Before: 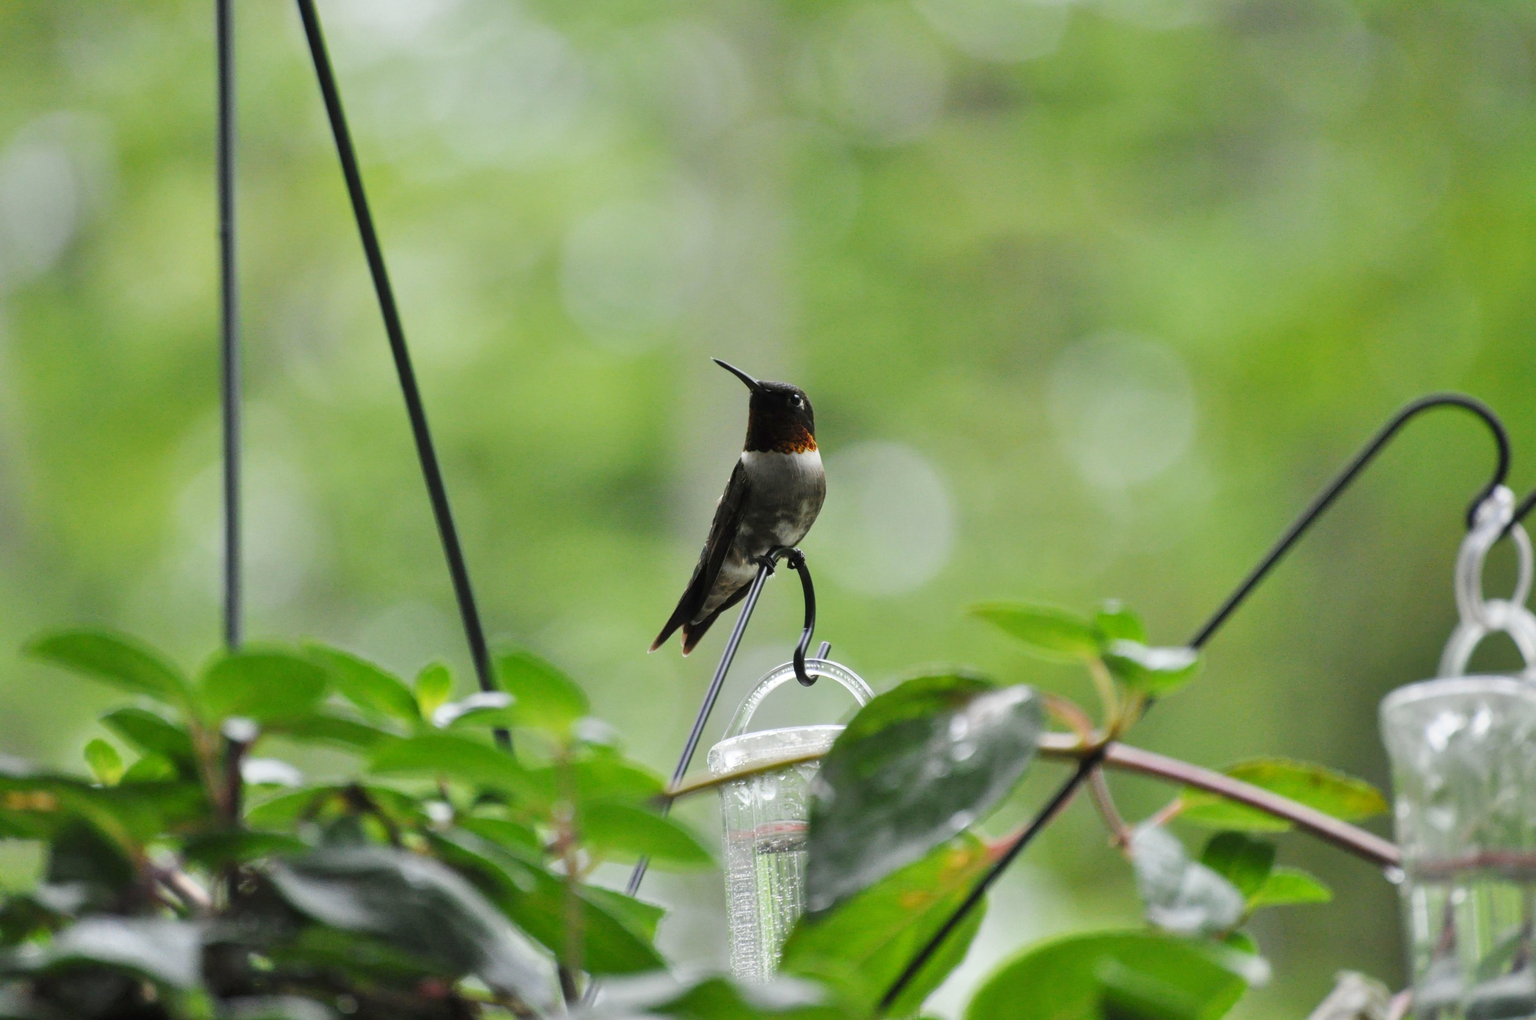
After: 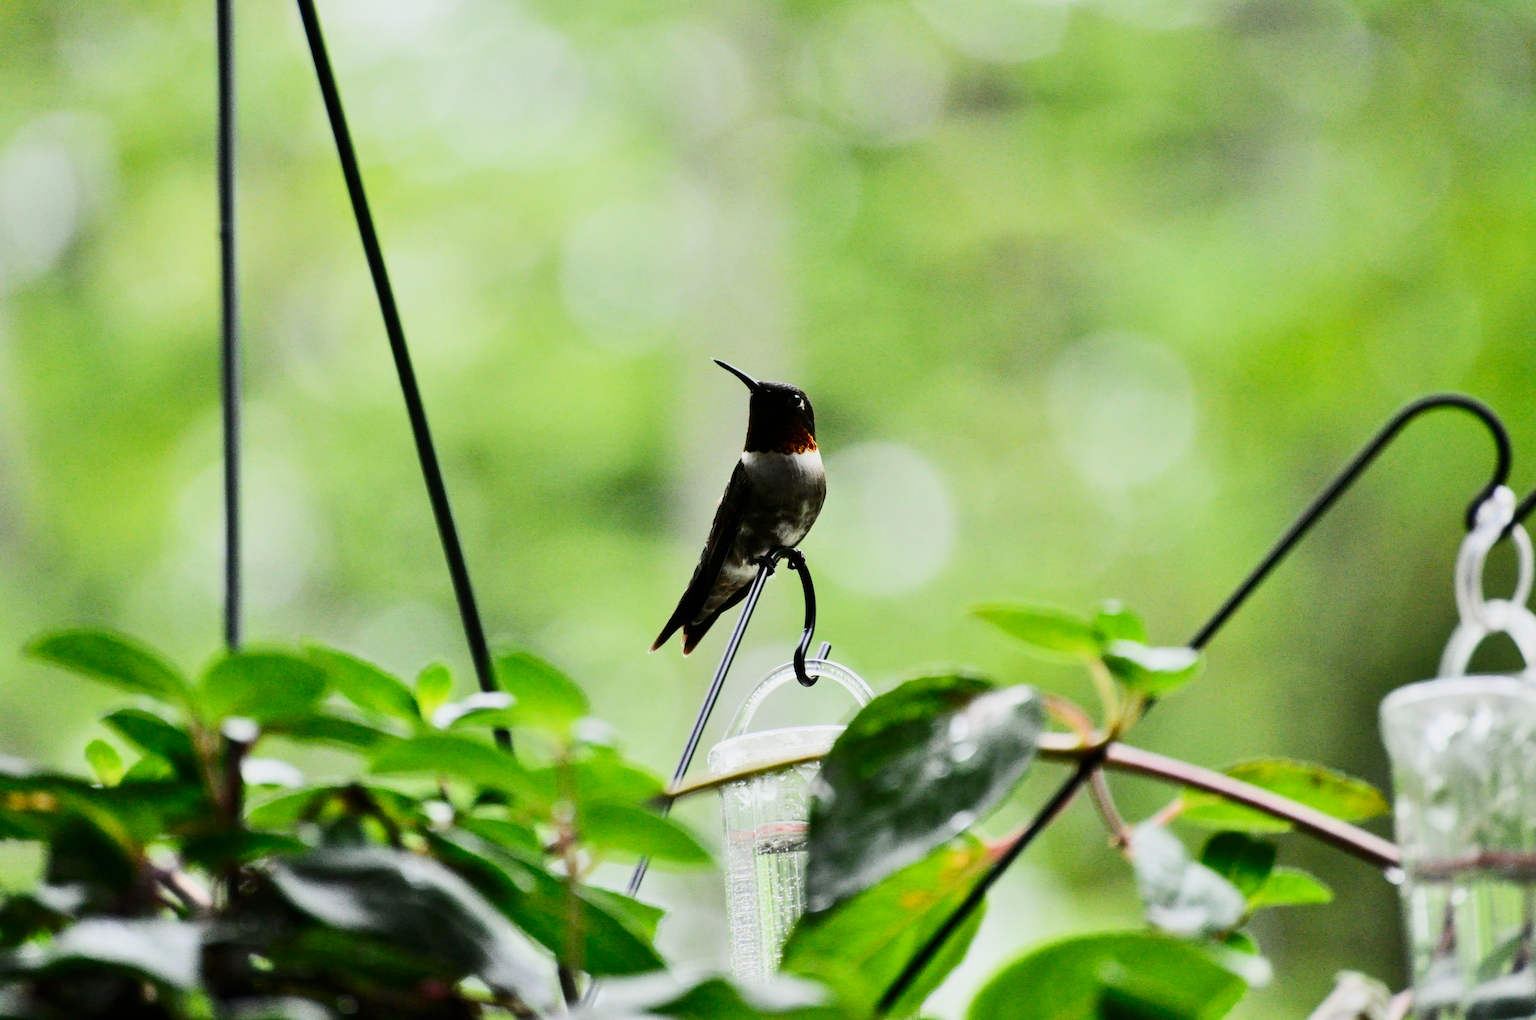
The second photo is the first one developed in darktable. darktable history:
filmic rgb: black relative exposure -7.65 EV, white relative exposure 4.56 EV, hardness 3.61
contrast brightness saturation: contrast 0.4, brightness 0.05, saturation 0.25
